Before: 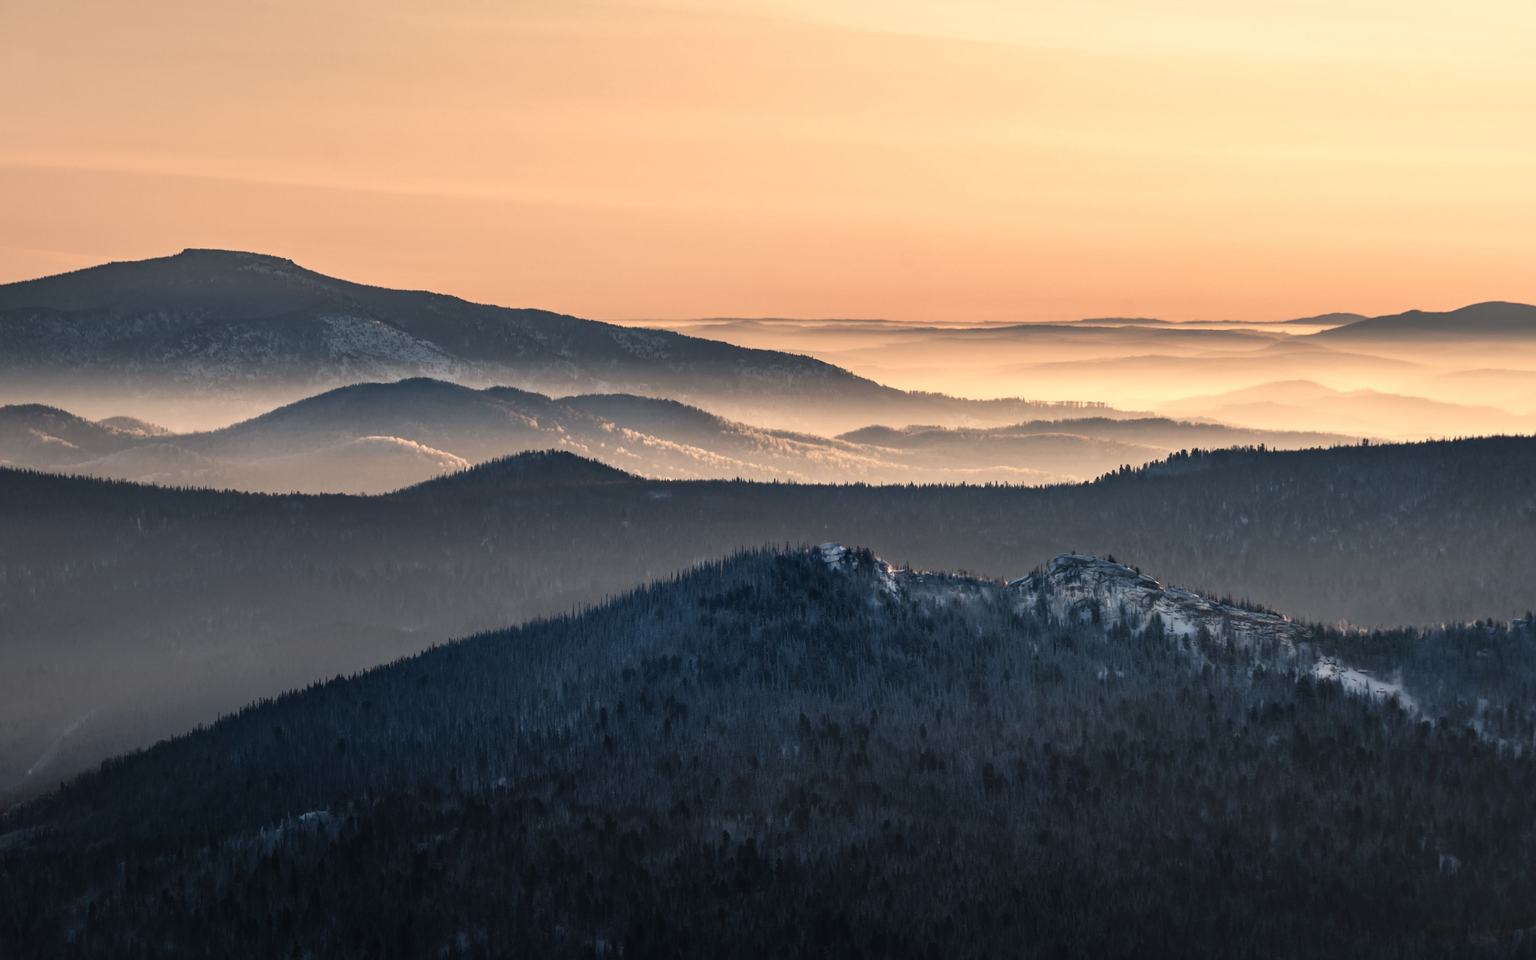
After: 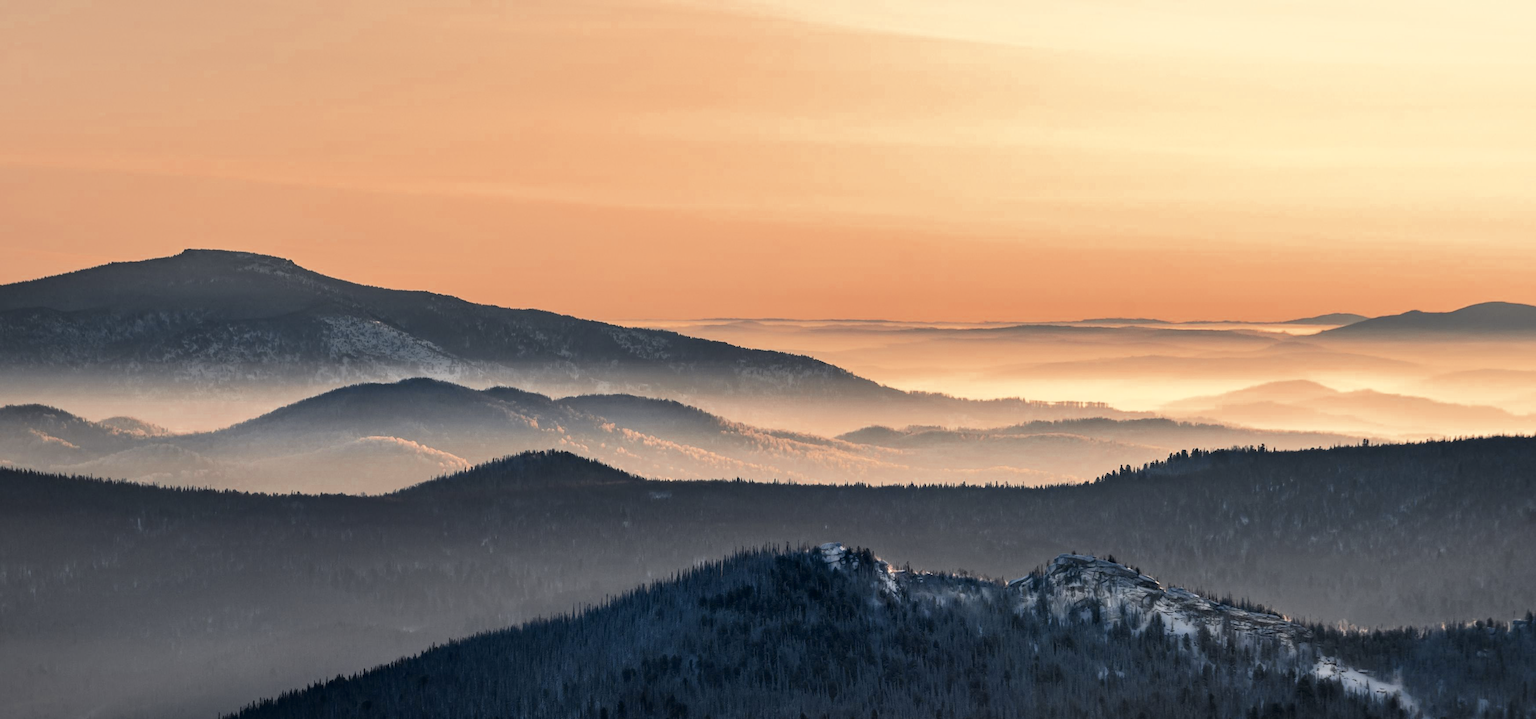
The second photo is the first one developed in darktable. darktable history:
tone curve: curves: ch0 [(0, 0.013) (0.054, 0.018) (0.205, 0.191) (0.289, 0.292) (0.39, 0.424) (0.493, 0.551) (0.666, 0.743) (0.795, 0.841) (1, 0.998)]; ch1 [(0, 0) (0.385, 0.343) (0.439, 0.415) (0.494, 0.495) (0.501, 0.501) (0.51, 0.509) (0.54, 0.552) (0.586, 0.614) (0.66, 0.706) (0.783, 0.804) (1, 1)]; ch2 [(0, 0) (0.32, 0.281) (0.403, 0.399) (0.441, 0.428) (0.47, 0.469) (0.498, 0.496) (0.524, 0.538) (0.566, 0.579) (0.633, 0.665) (0.7, 0.711) (1, 1)], color space Lab, independent channels, preserve colors none
color zones: curves: ch0 [(0, 0.5) (0.125, 0.4) (0.25, 0.5) (0.375, 0.4) (0.5, 0.4) (0.625, 0.35) (0.75, 0.35) (0.875, 0.5)]; ch1 [(0, 0.35) (0.125, 0.45) (0.25, 0.35) (0.375, 0.35) (0.5, 0.35) (0.625, 0.35) (0.75, 0.45) (0.875, 0.35)]; ch2 [(0, 0.6) (0.125, 0.5) (0.25, 0.5) (0.375, 0.6) (0.5, 0.6) (0.625, 0.5) (0.75, 0.5) (0.875, 0.5)]
crop: bottom 24.98%
